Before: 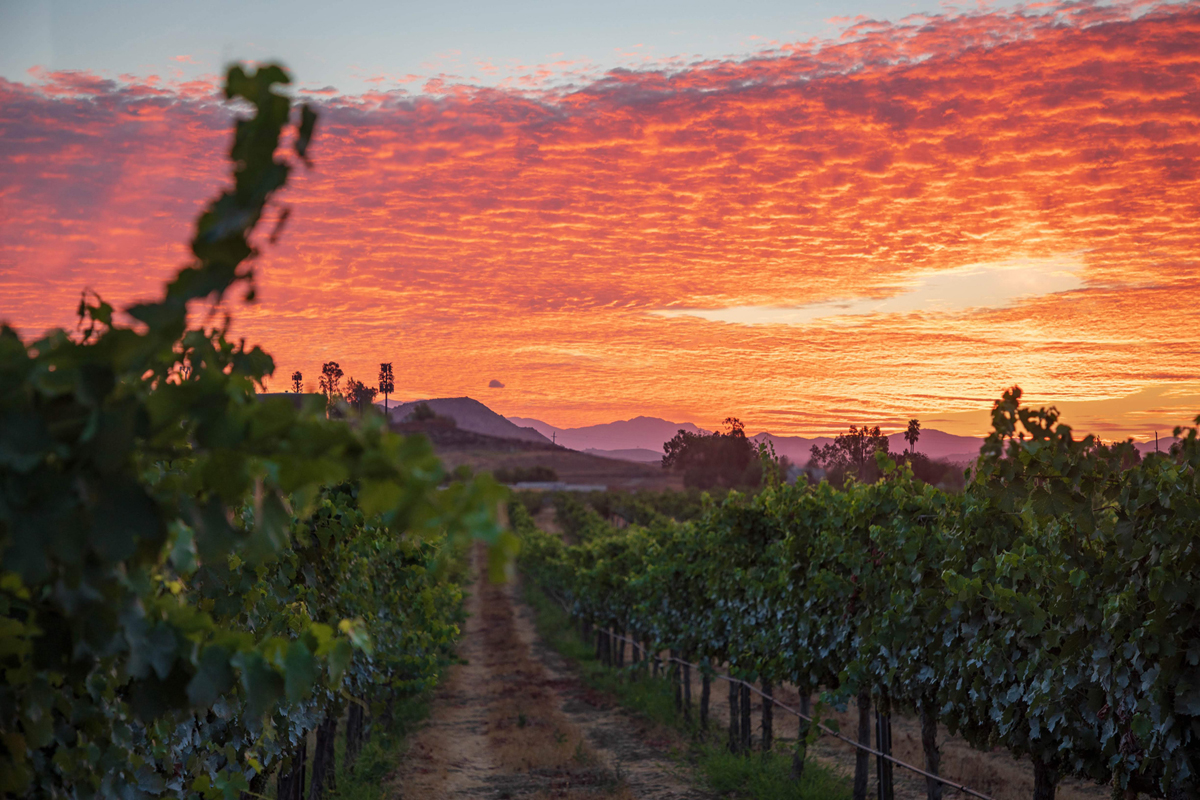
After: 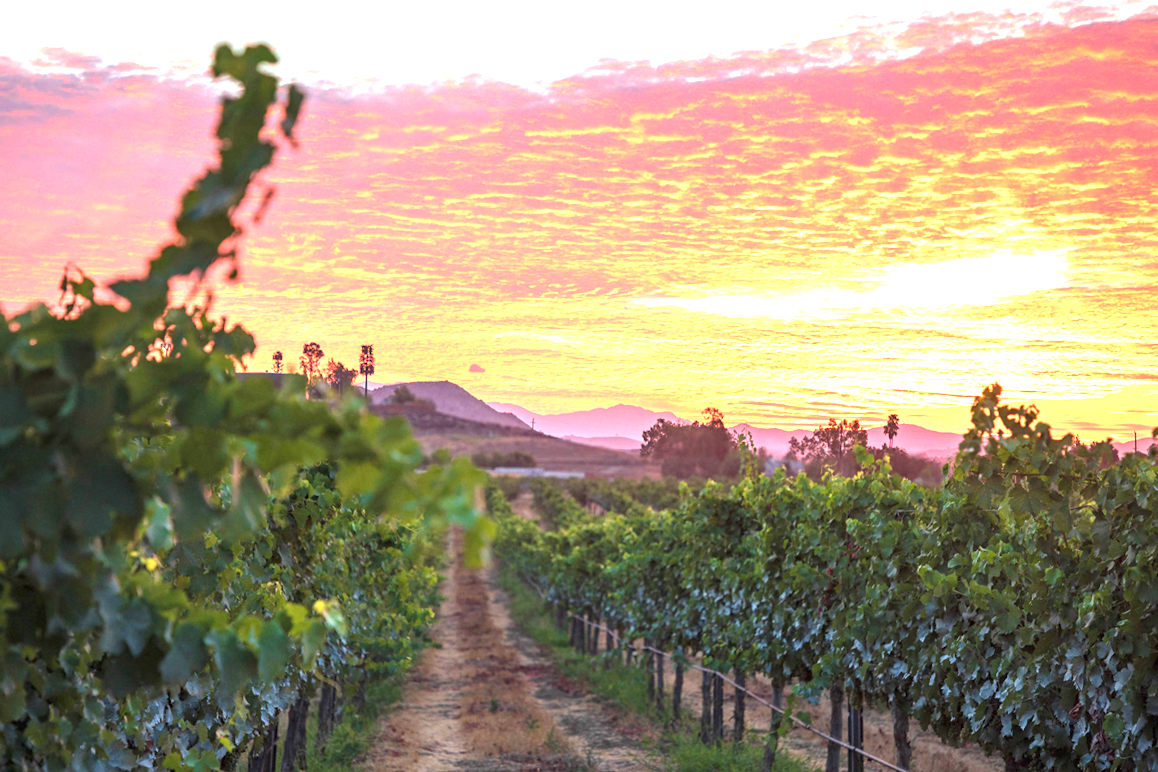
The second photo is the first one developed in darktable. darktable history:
exposure: black level correction 0, exposure 1.995 EV, compensate highlight preservation false
crop and rotate: angle -1.37°
